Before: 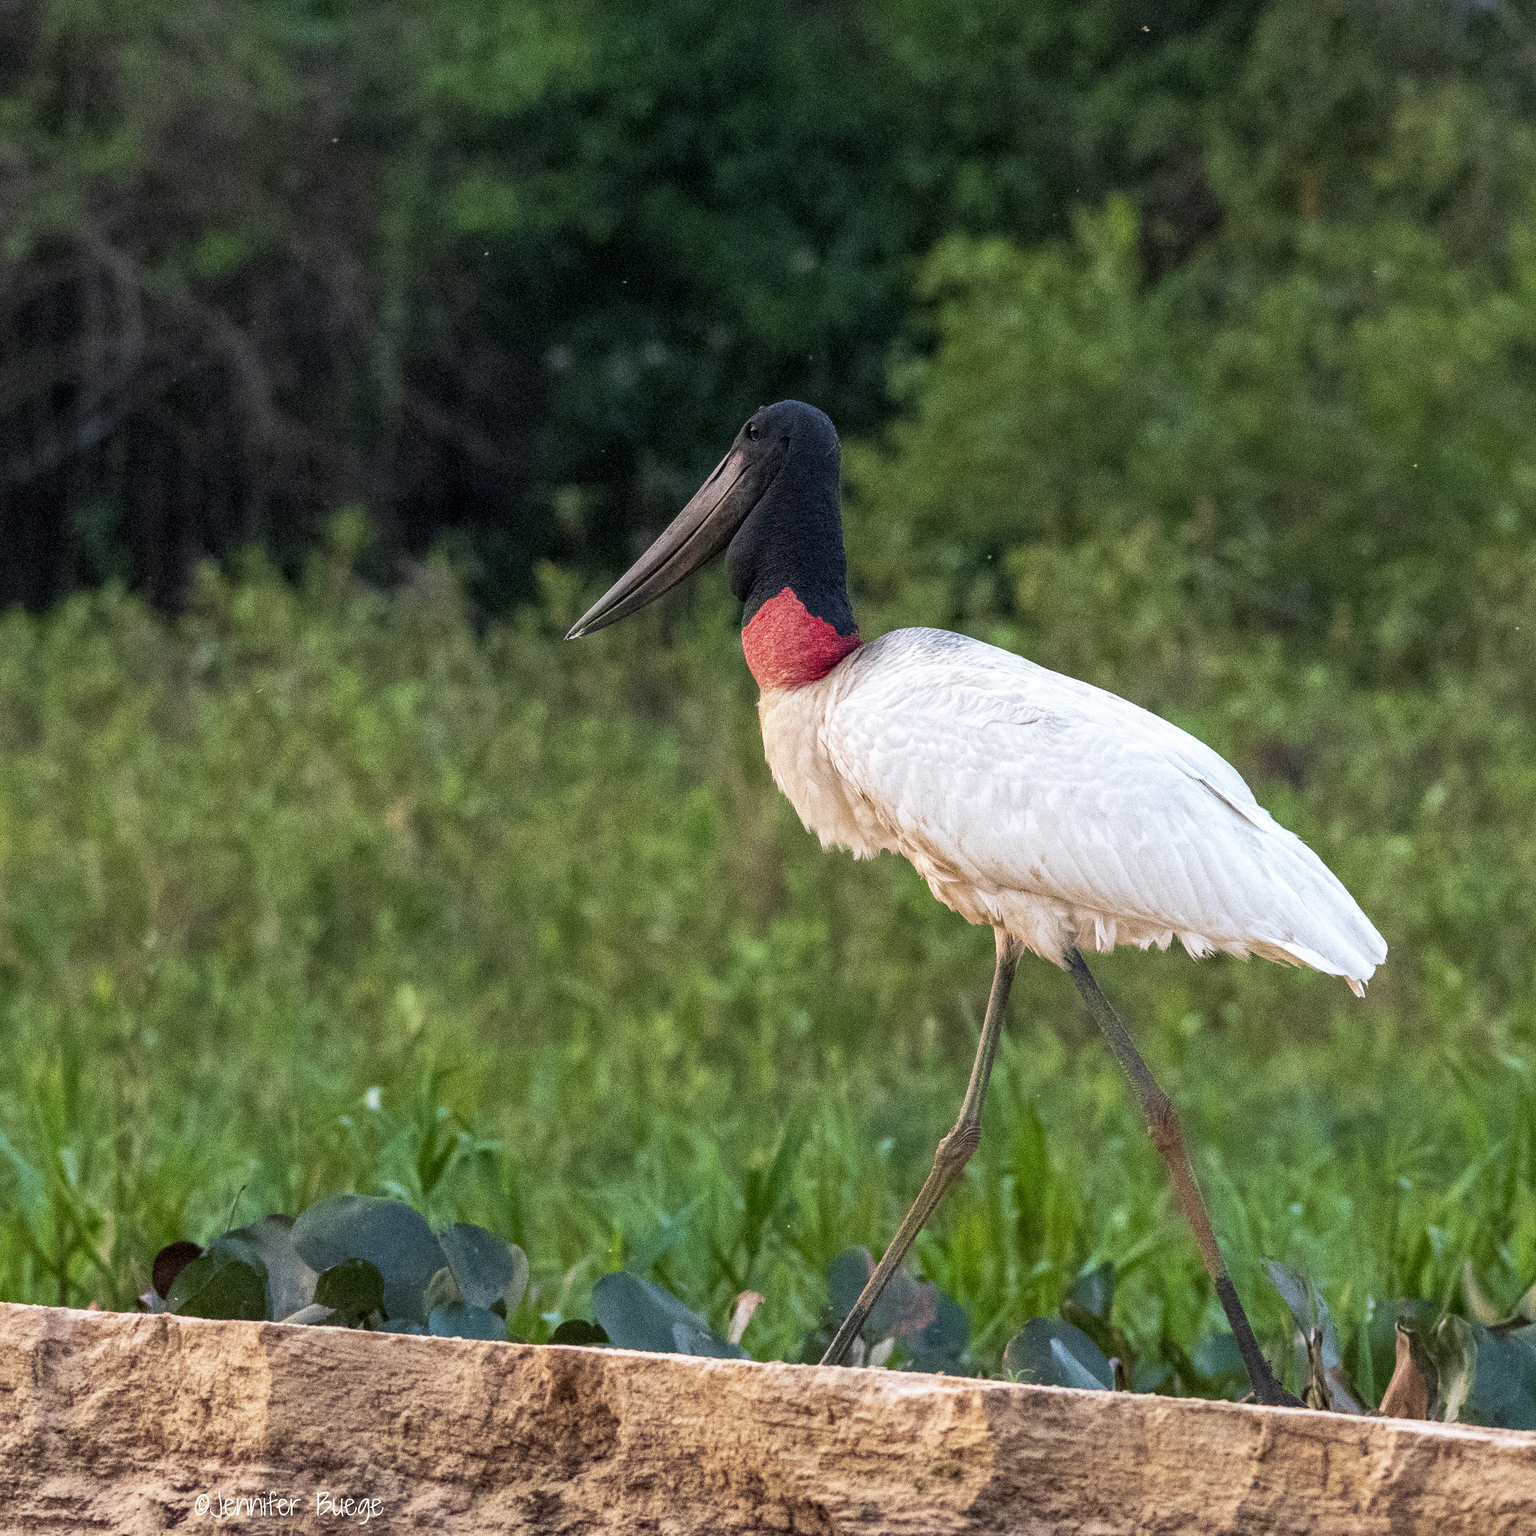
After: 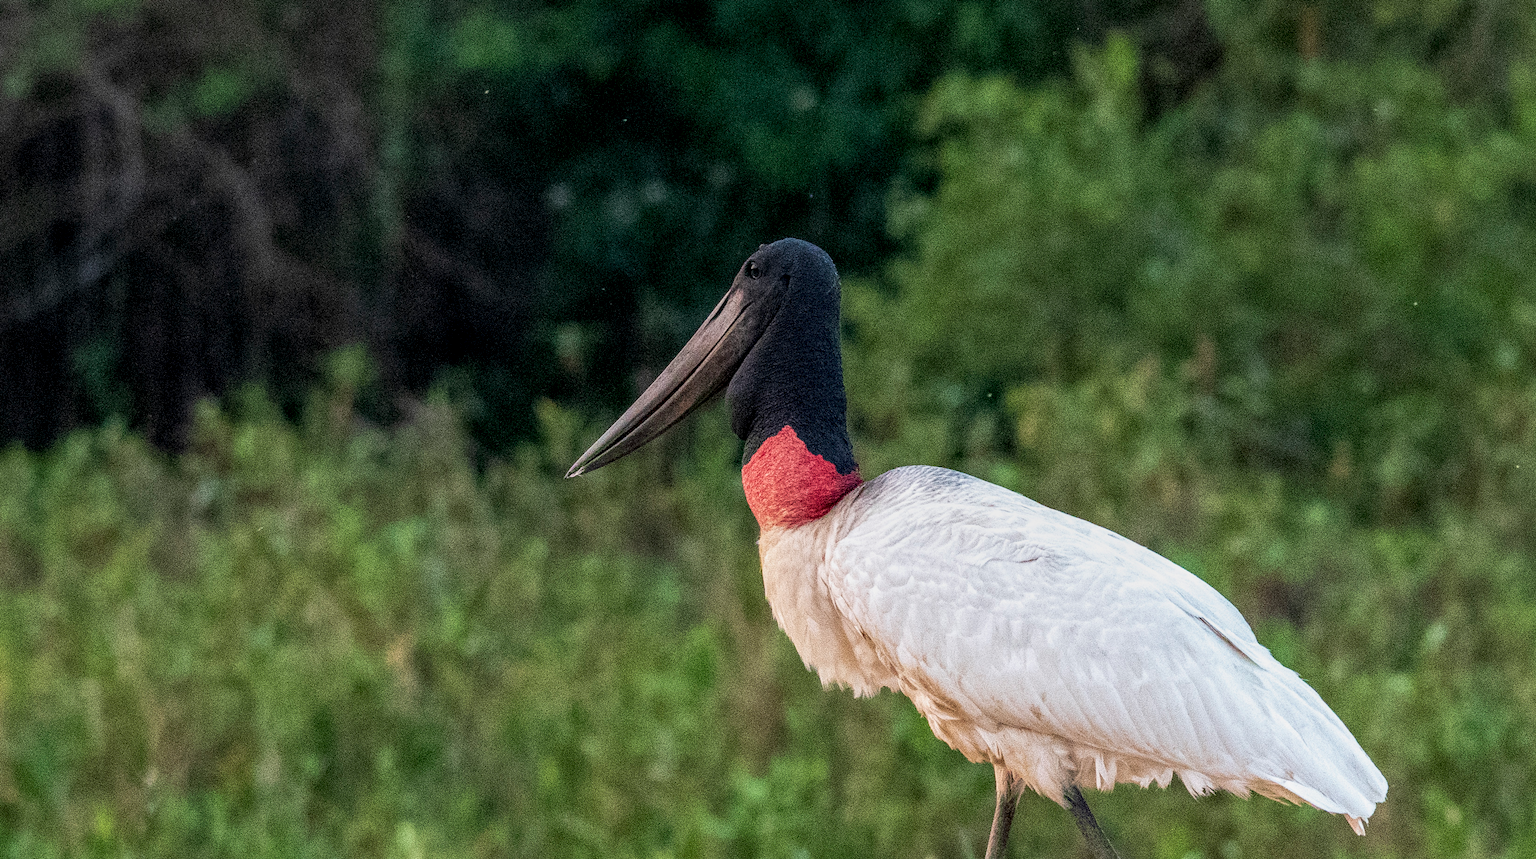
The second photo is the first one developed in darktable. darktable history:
local contrast: on, module defaults
exposure: exposure -0.249 EV, compensate highlight preservation false
crop and rotate: top 10.556%, bottom 33.504%
